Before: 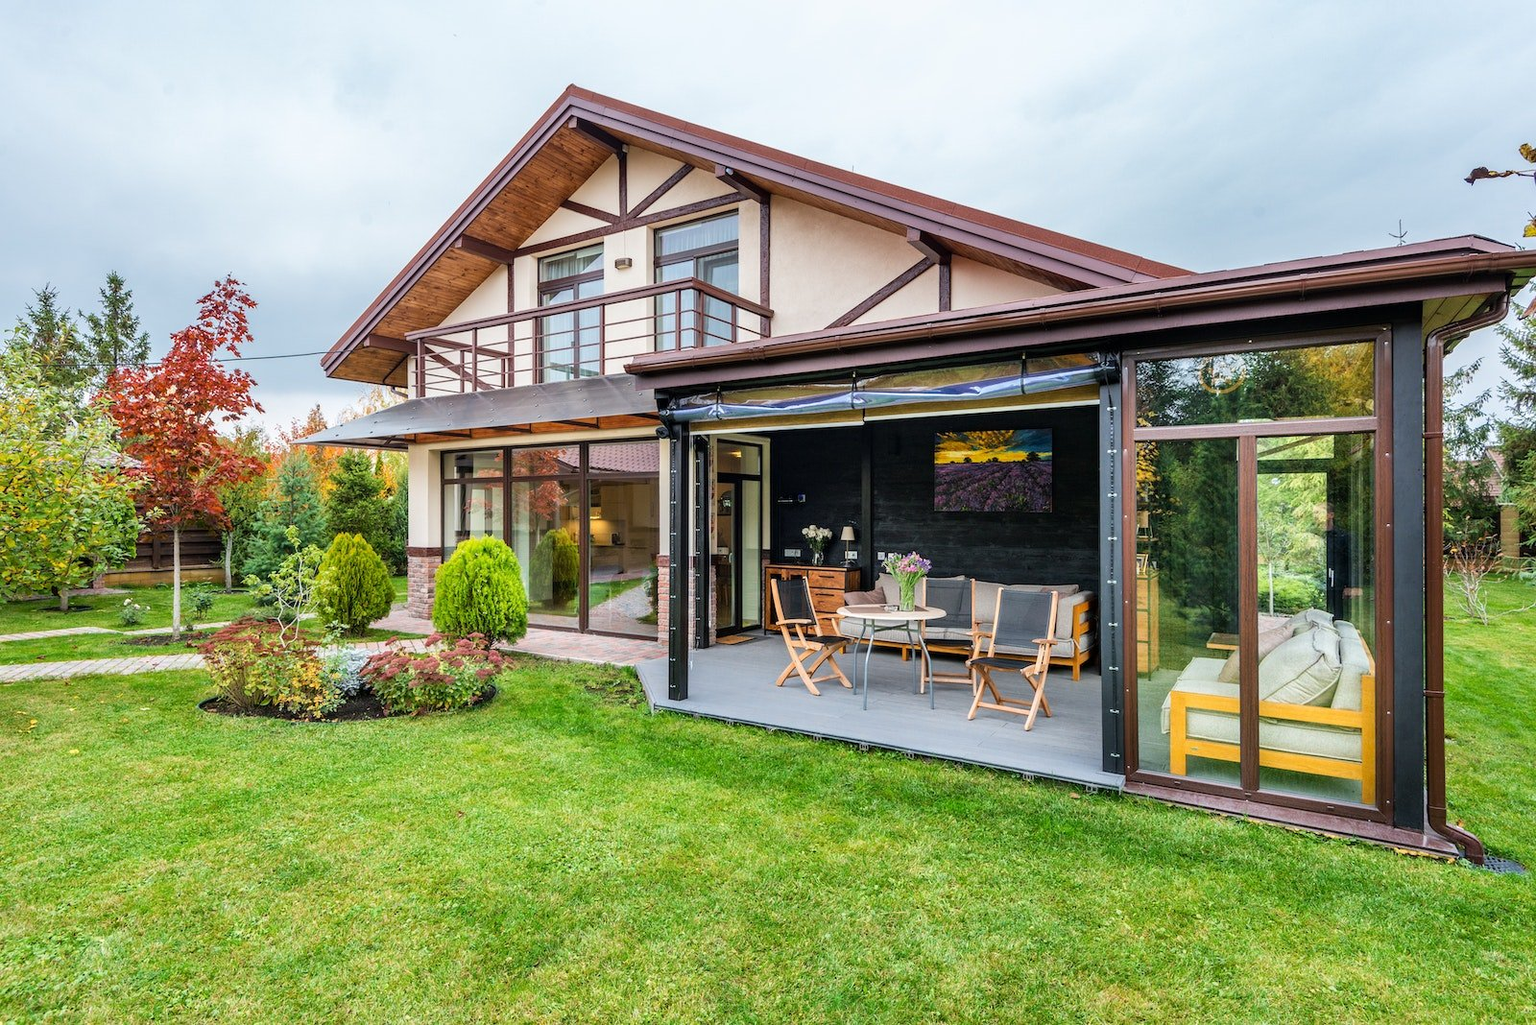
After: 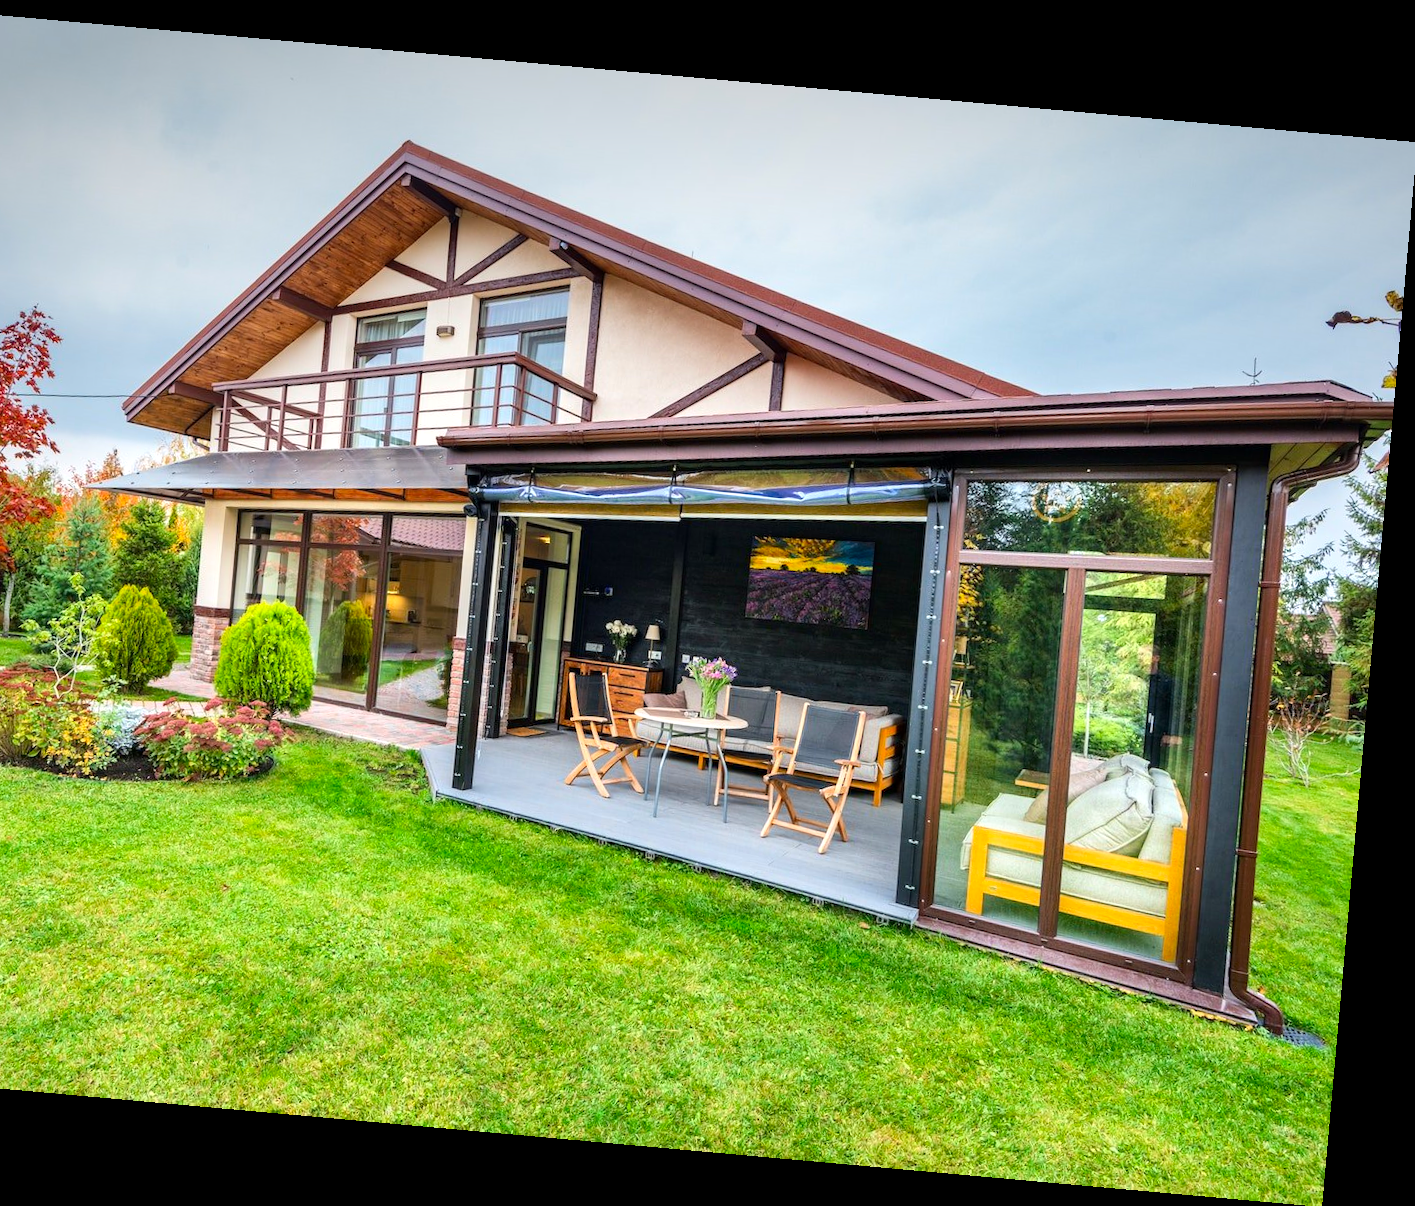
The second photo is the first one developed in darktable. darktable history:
rotate and perspective: rotation 5.12°, automatic cropping off
crop: left 16.145%
contrast equalizer: y [[0.5 ×6], [0.5 ×6], [0.5, 0.5, 0.501, 0.545, 0.707, 0.863], [0 ×6], [0 ×6]]
vignetting: fall-off start 97.52%, fall-off radius 100%, brightness -0.574, saturation 0, center (-0.027, 0.404), width/height ratio 1.368, unbound false
exposure: exposure 0.3 EV, compensate highlight preservation false
contrast brightness saturation: contrast 0.08, saturation 0.2
